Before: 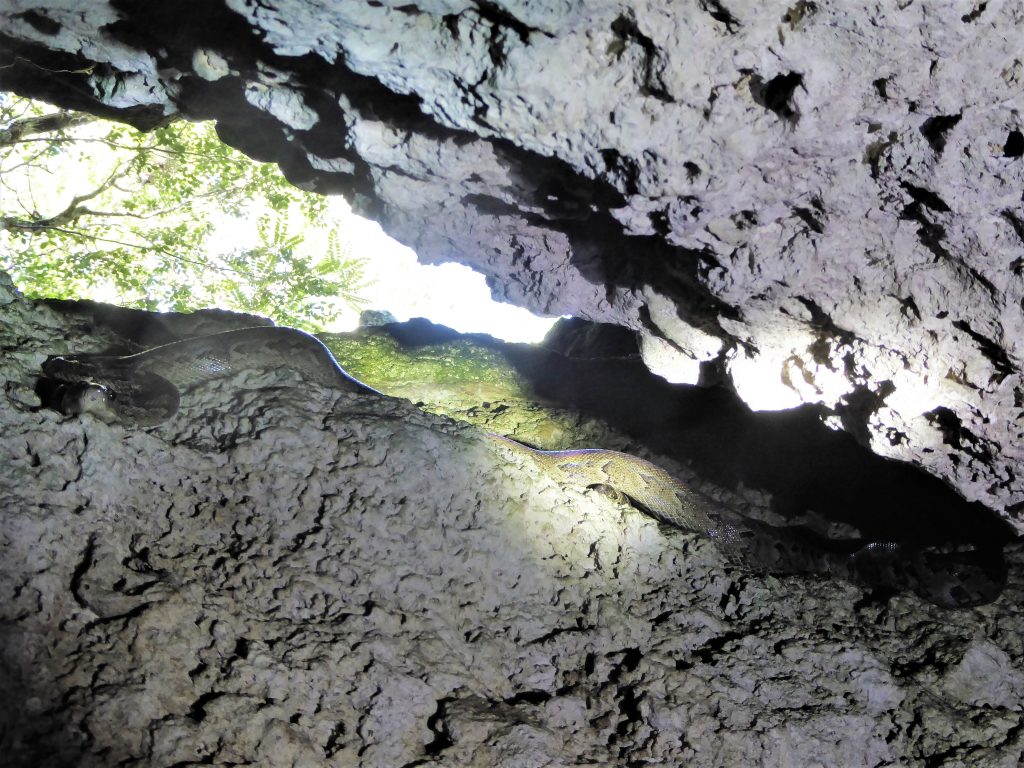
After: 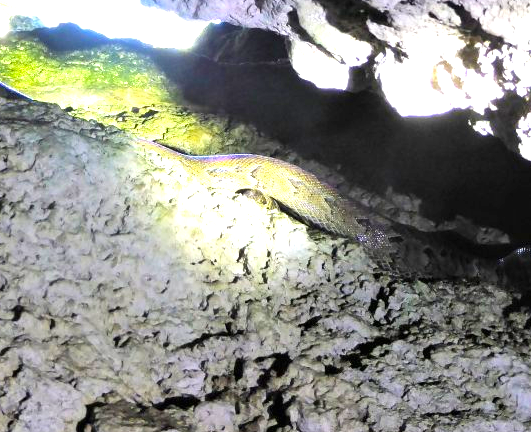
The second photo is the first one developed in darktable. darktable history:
crop: left 34.37%, top 38.473%, right 13.738%, bottom 5.184%
exposure: black level correction 0, exposure 1 EV, compensate highlight preservation false
color balance rgb: perceptual saturation grading › global saturation 30.539%, global vibrance 18.892%
